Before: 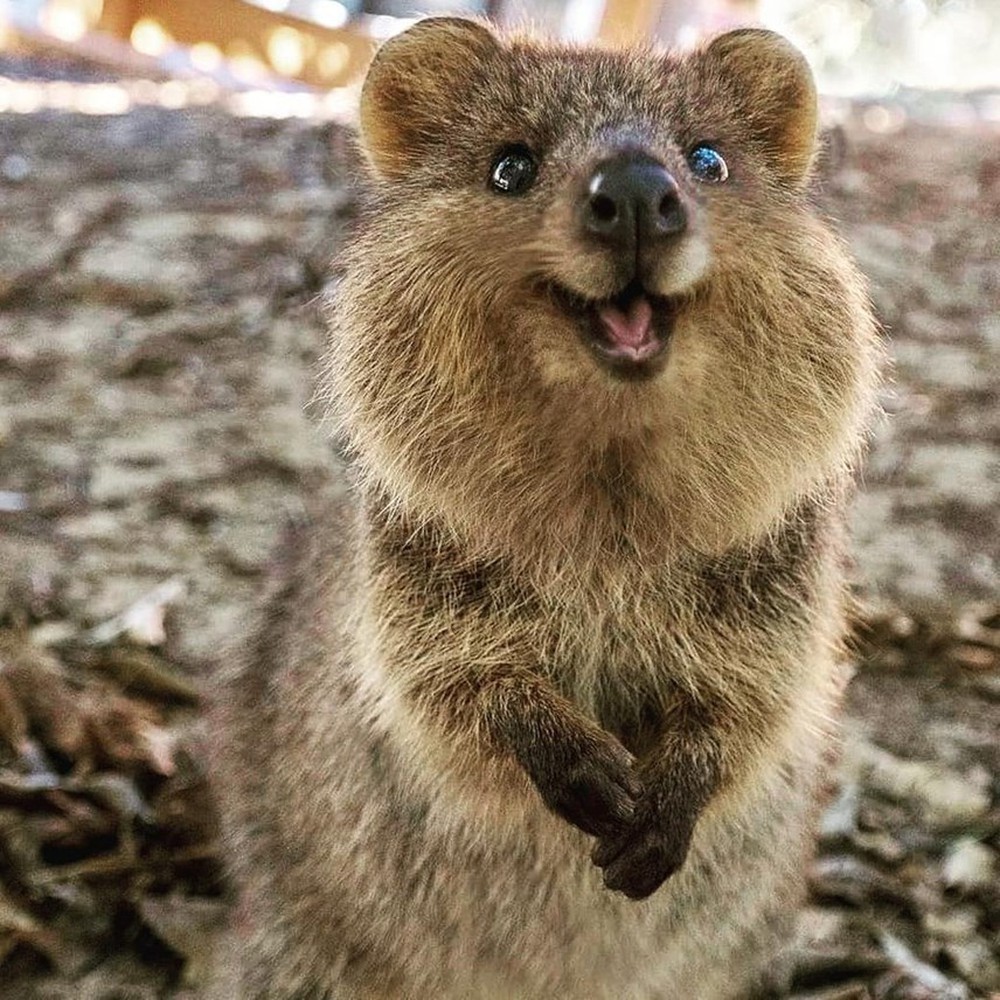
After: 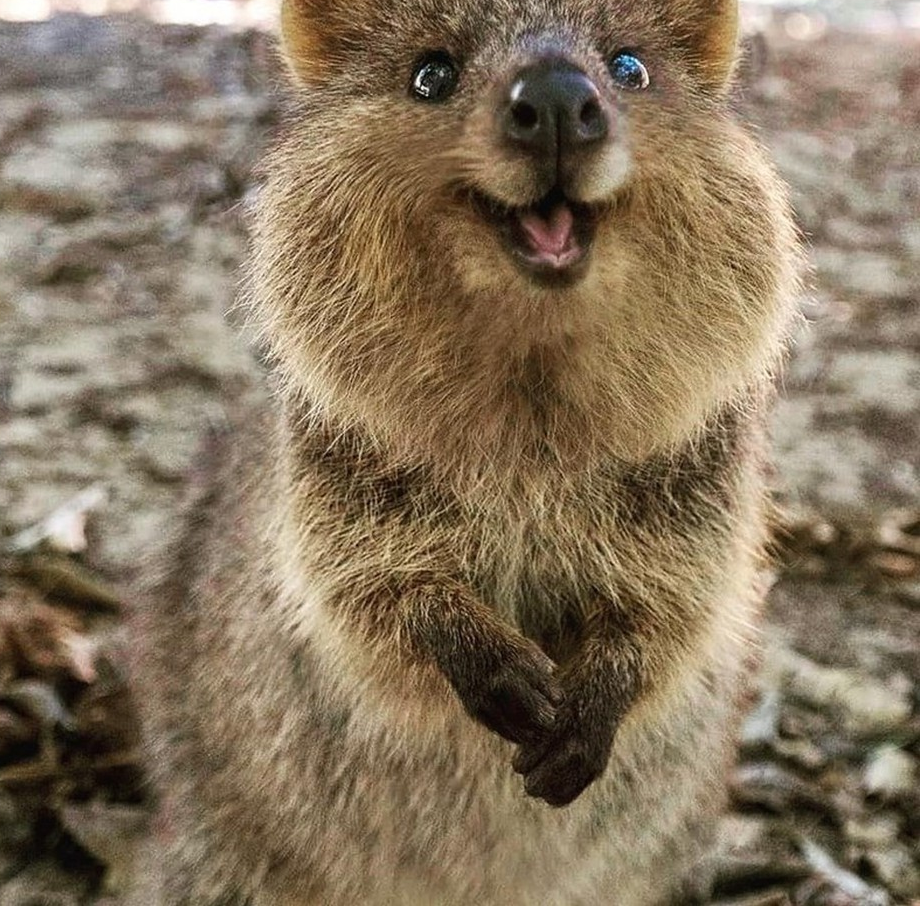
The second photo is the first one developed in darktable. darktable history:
crop and rotate: left 7.954%, top 9.357%
